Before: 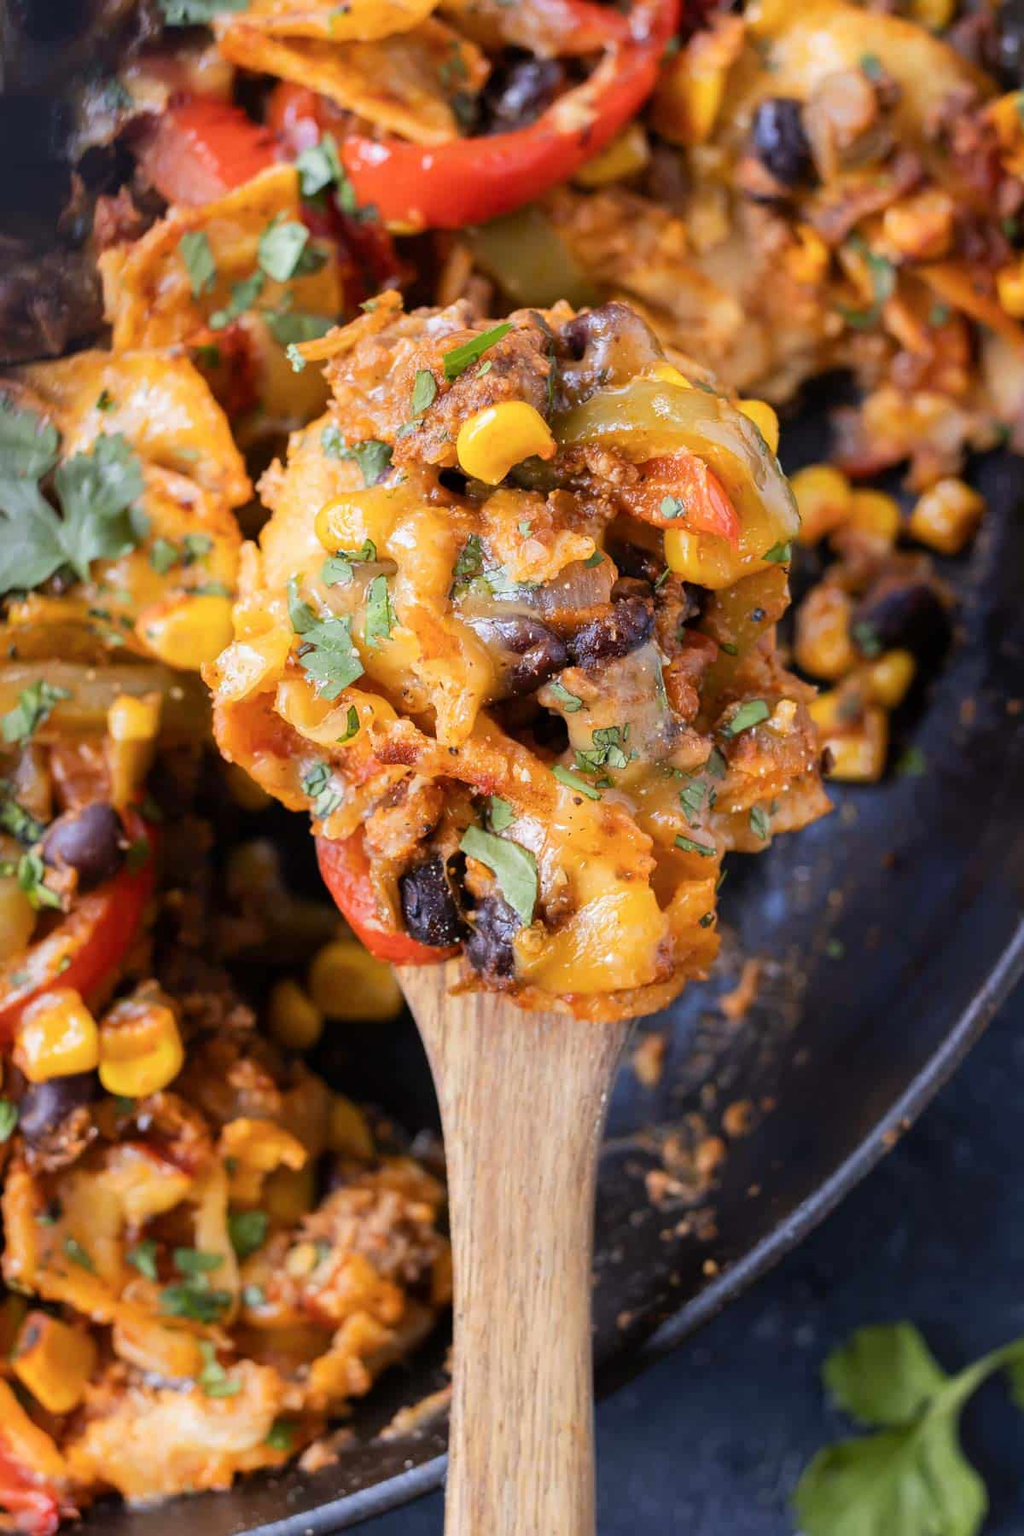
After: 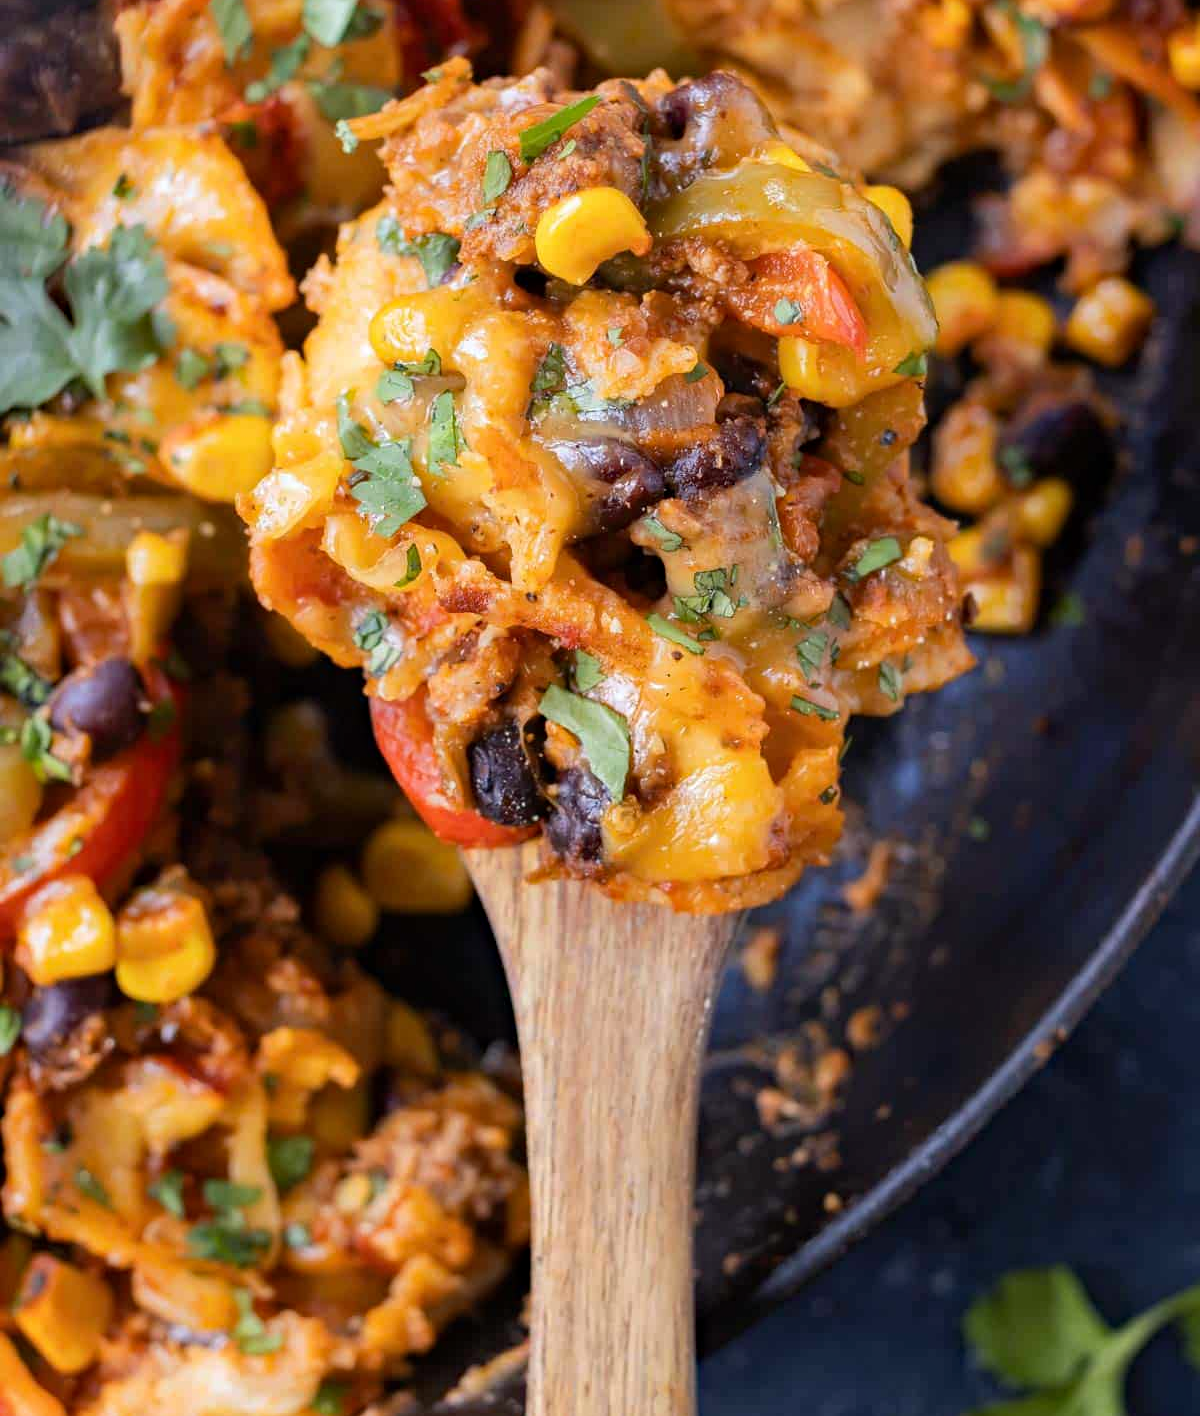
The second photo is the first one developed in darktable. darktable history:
crop and rotate: top 15.774%, bottom 5.506%
haze removal: compatibility mode true, adaptive false
